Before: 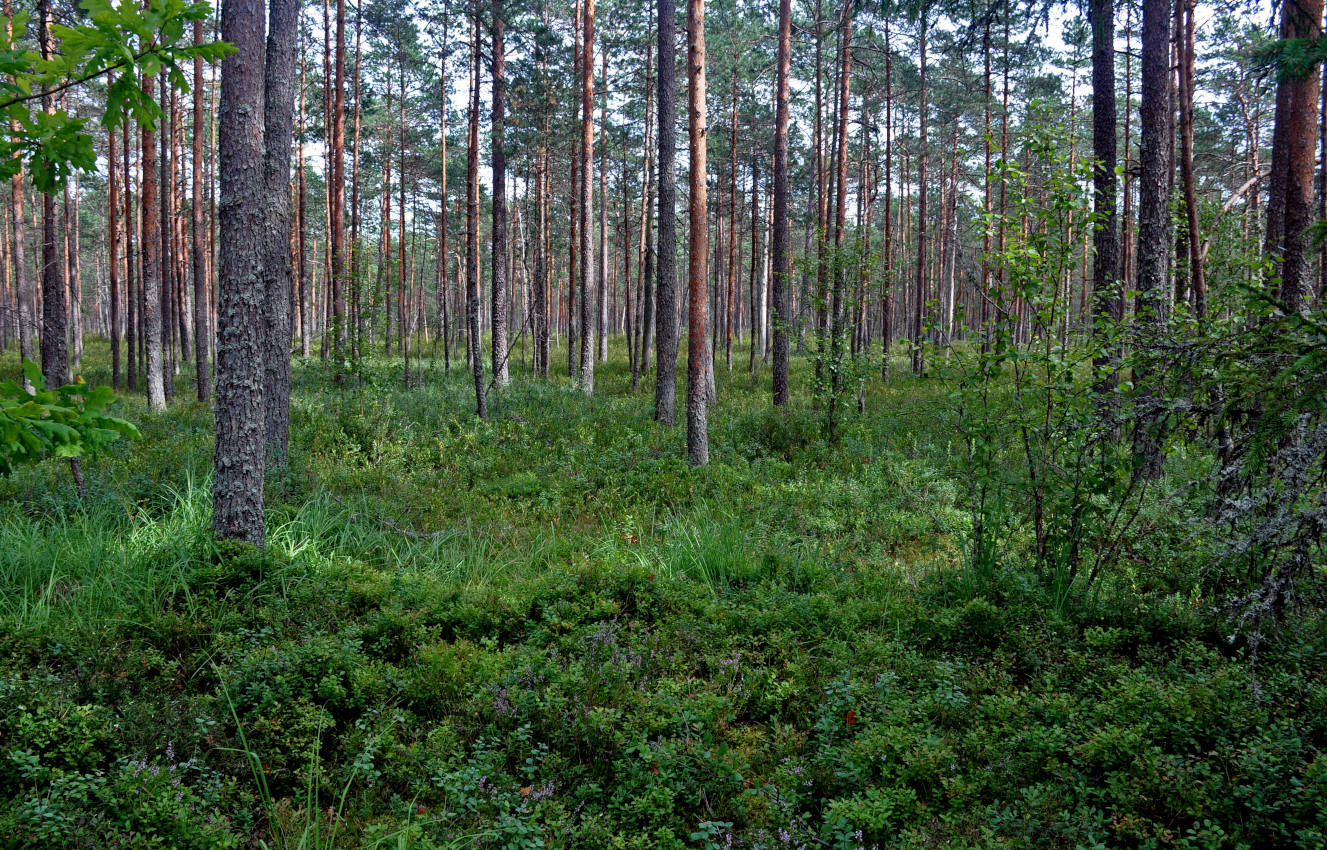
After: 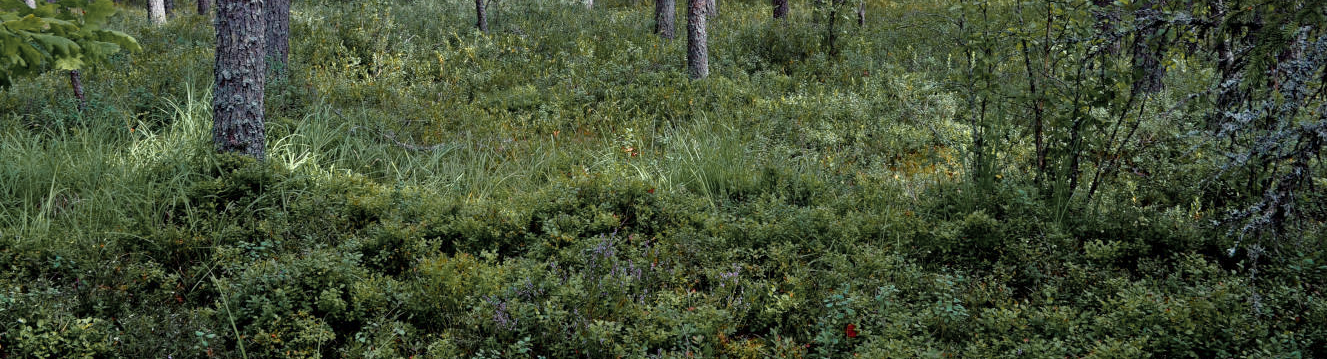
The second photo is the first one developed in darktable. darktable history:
color zones: curves: ch1 [(0.263, 0.53) (0.376, 0.287) (0.487, 0.512) (0.748, 0.547) (1, 0.513)]; ch2 [(0.262, 0.45) (0.751, 0.477)]
exposure: exposure 0.201 EV, compensate highlight preservation false
crop: top 45.561%, bottom 12.182%
